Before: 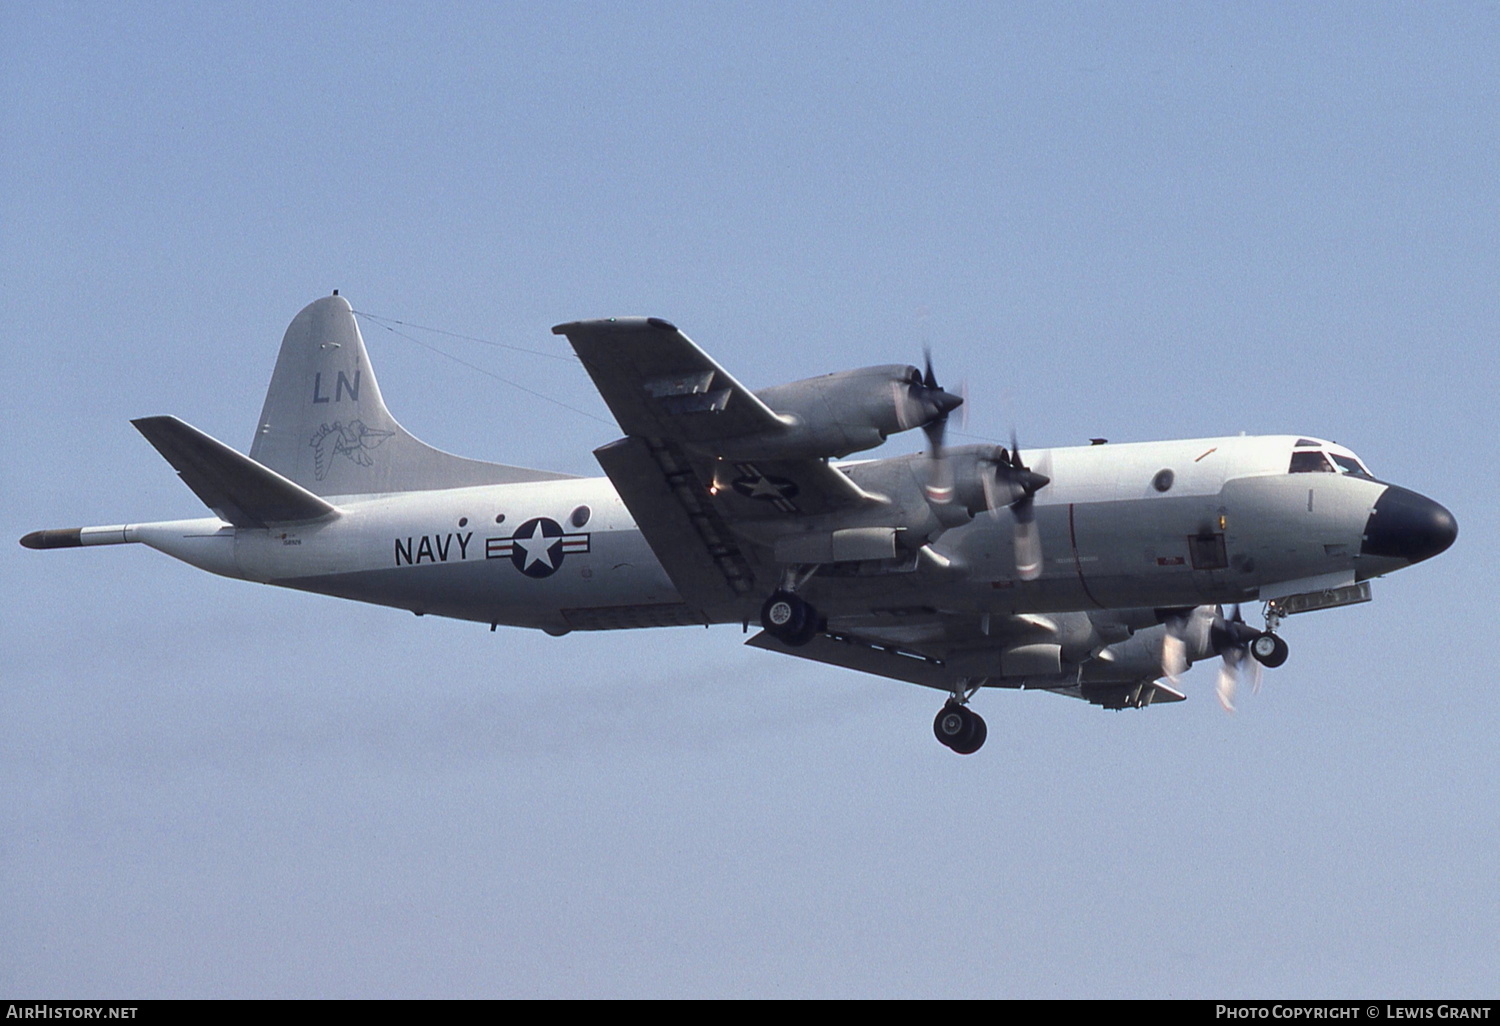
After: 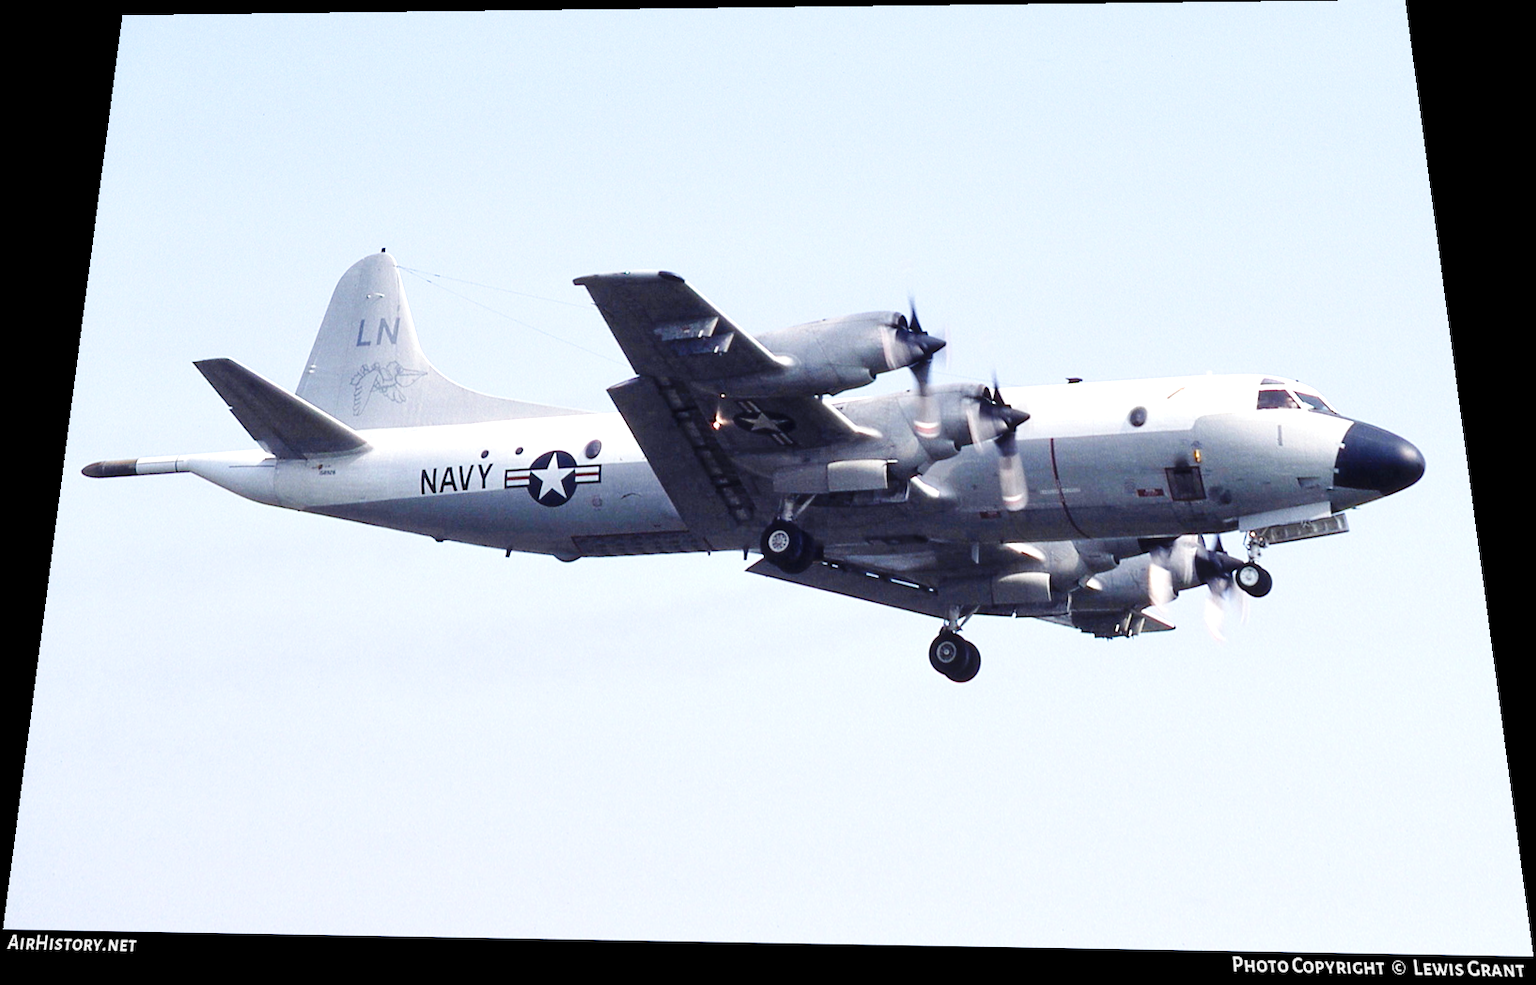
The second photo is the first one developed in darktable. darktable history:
rotate and perspective: rotation 0.128°, lens shift (vertical) -0.181, lens shift (horizontal) -0.044, shear 0.001, automatic cropping off
exposure: black level correction 0.001, exposure 1 EV, compensate highlight preservation false
base curve: curves: ch0 [(0, 0) (0.036, 0.025) (0.121, 0.166) (0.206, 0.329) (0.605, 0.79) (1, 1)], preserve colors none
